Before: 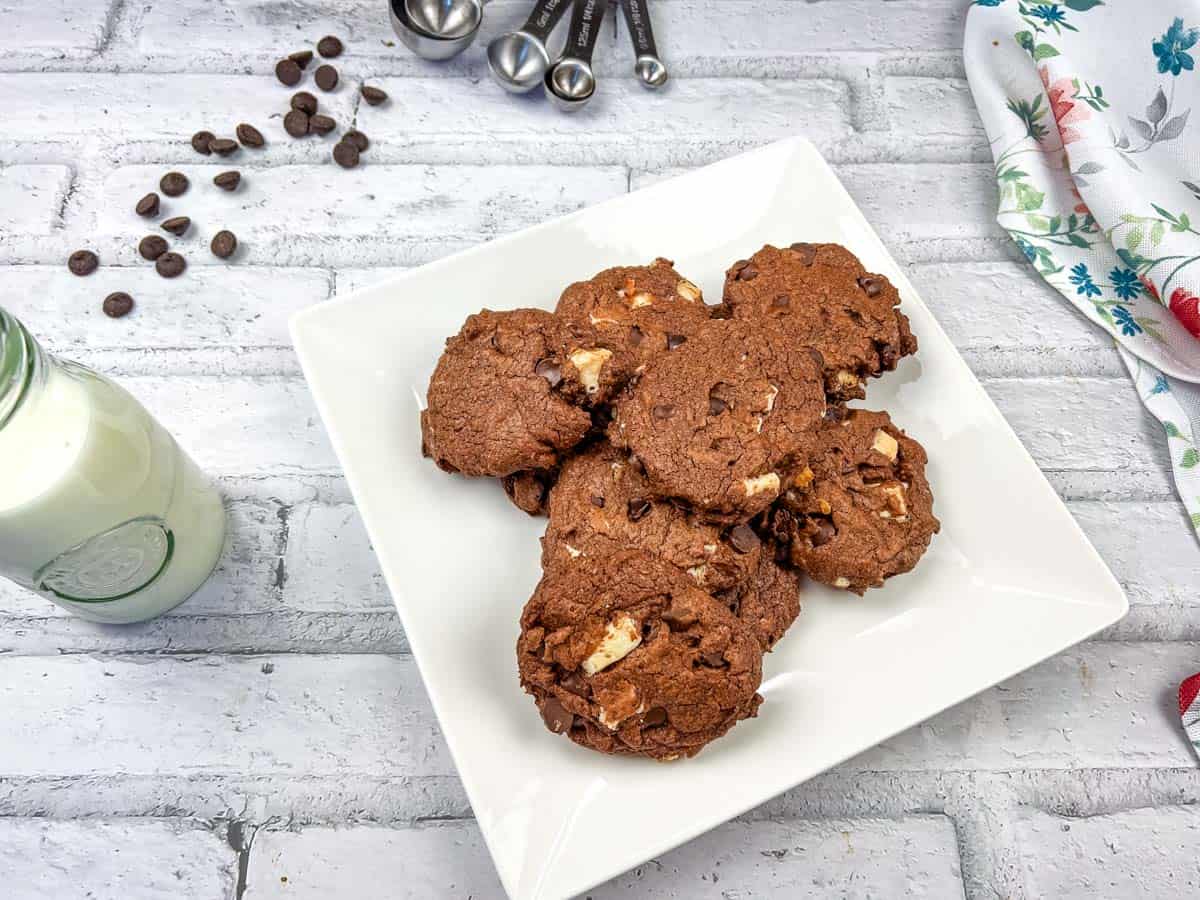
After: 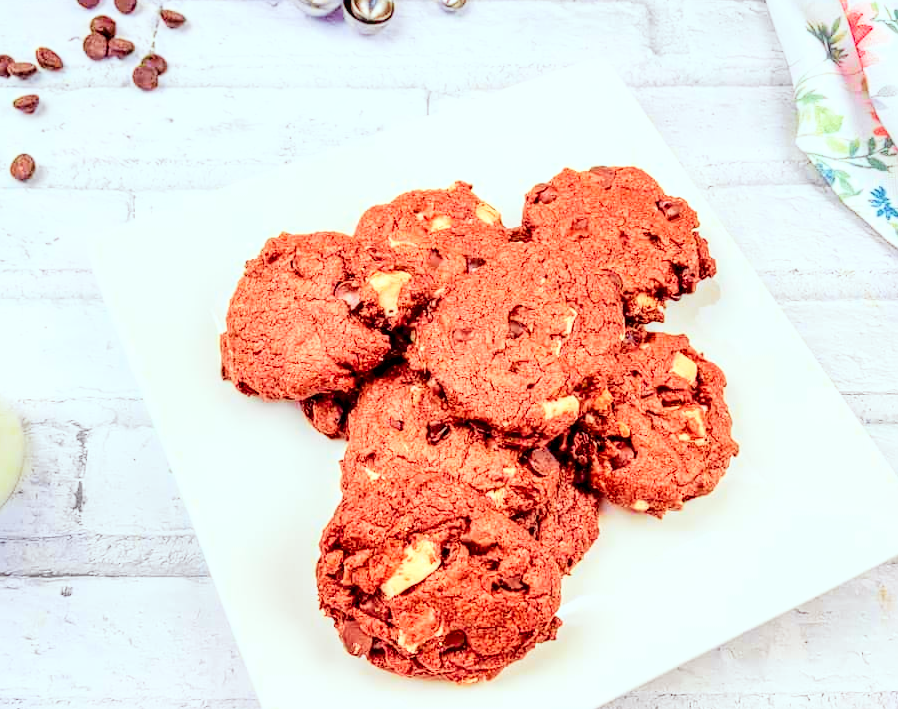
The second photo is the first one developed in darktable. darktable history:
tone curve: curves: ch0 [(0, 0.01) (0.133, 0.057) (0.338, 0.327) (0.494, 0.55) (0.726, 0.807) (1, 1)]; ch1 [(0, 0) (0.346, 0.324) (0.45, 0.431) (0.5, 0.5) (0.522, 0.517) (0.543, 0.578) (1, 1)]; ch2 [(0, 0) (0.44, 0.424) (0.501, 0.499) (0.564, 0.611) (0.622, 0.667) (0.707, 0.746) (1, 1)], color space Lab, independent channels, preserve colors none
rgb levels: mode RGB, independent channels, levels [[0, 0.474, 1], [0, 0.5, 1], [0, 0.5, 1]]
filmic rgb: black relative exposure -7.65 EV, white relative exposure 4.56 EV, hardness 3.61
exposure: black level correction 0, exposure 1.5 EV, compensate highlight preservation false
crop: left 16.768%, top 8.653%, right 8.362%, bottom 12.485%
local contrast: highlights 35%, detail 135%
